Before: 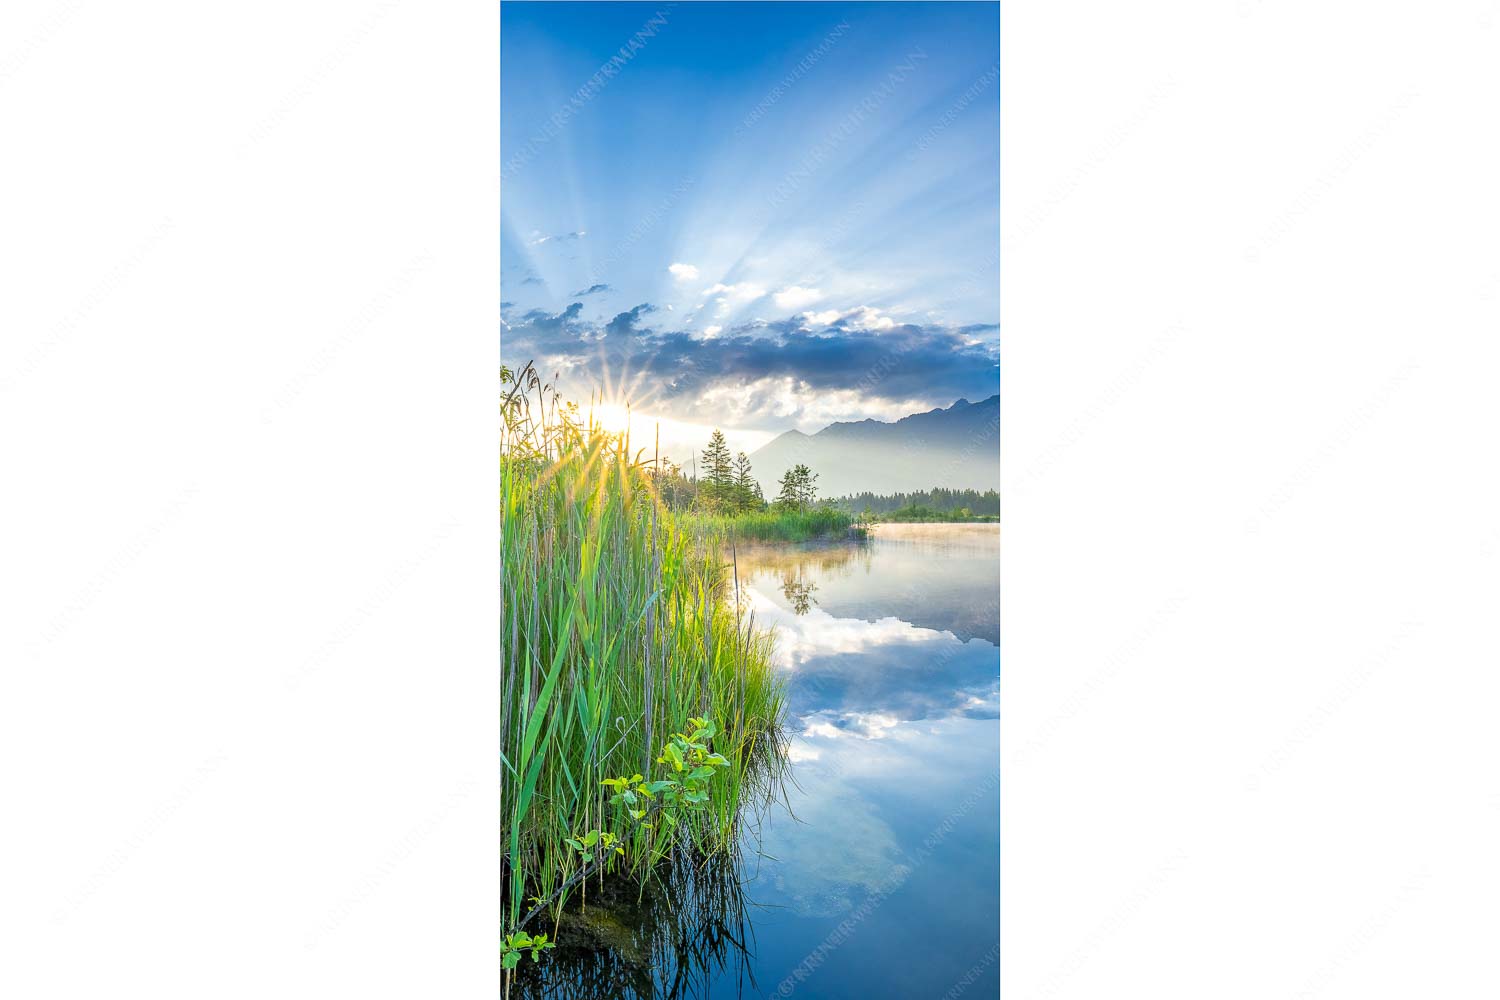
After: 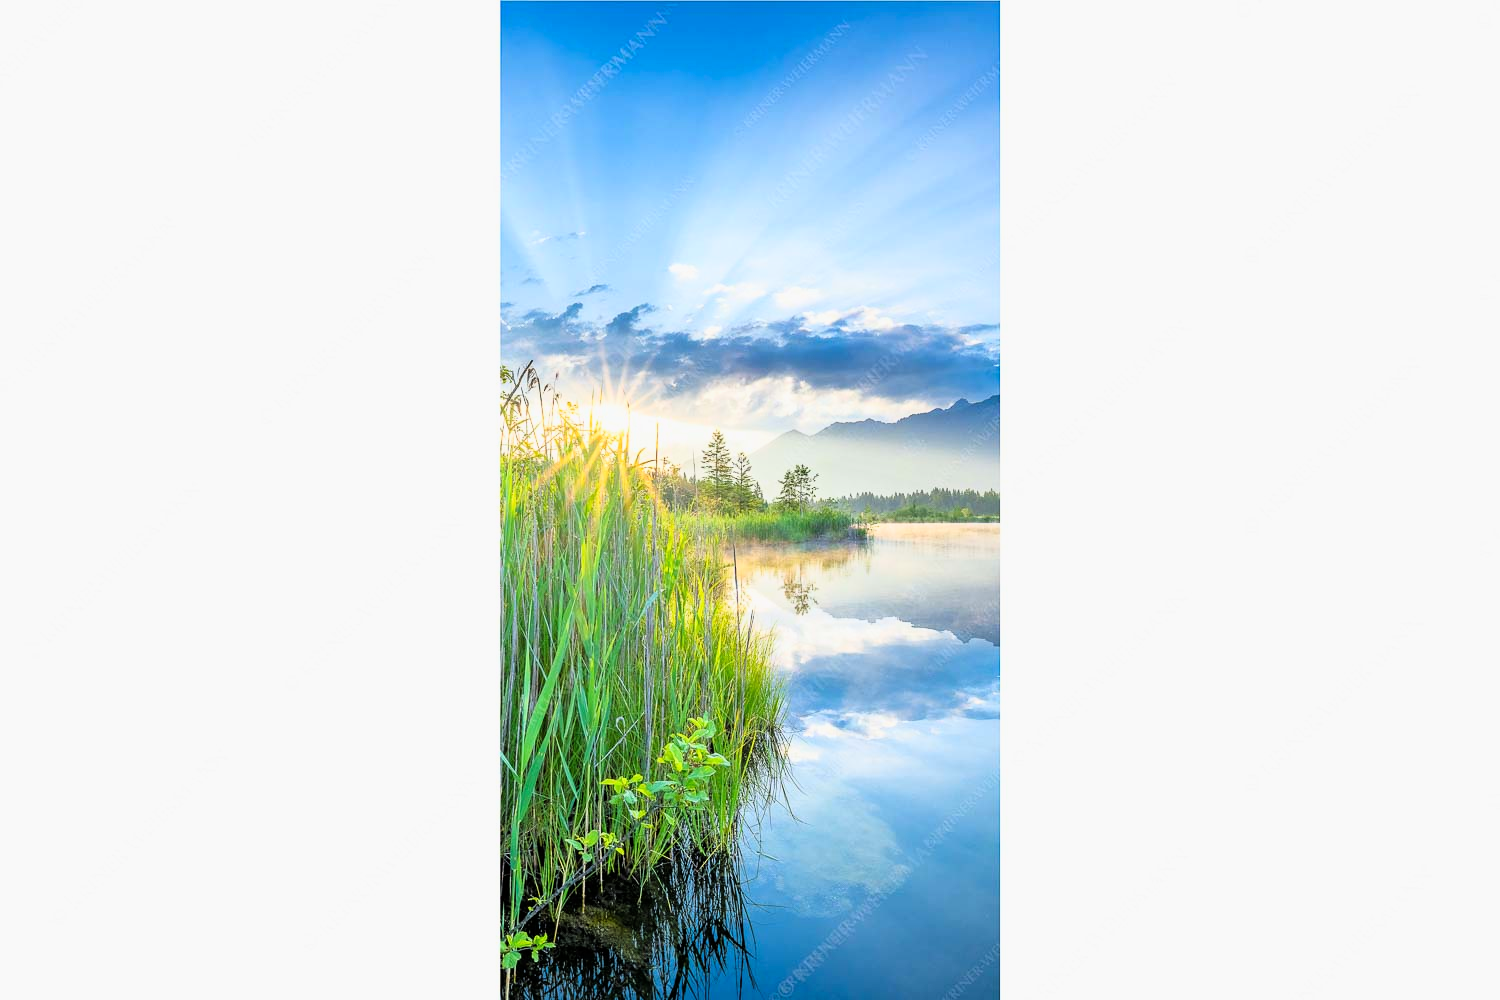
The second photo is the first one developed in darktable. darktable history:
tone curve: curves: ch0 [(0, 0) (0.062, 0.023) (0.168, 0.142) (0.359, 0.419) (0.469, 0.544) (0.634, 0.722) (0.839, 0.909) (0.998, 0.978)]; ch1 [(0, 0) (0.437, 0.408) (0.472, 0.47) (0.502, 0.504) (0.527, 0.546) (0.568, 0.619) (0.608, 0.665) (0.669, 0.748) (0.859, 0.899) (1, 1)]; ch2 [(0, 0) (0.33, 0.301) (0.421, 0.443) (0.473, 0.498) (0.509, 0.5) (0.535, 0.564) (0.575, 0.625) (0.608, 0.667) (1, 1)], color space Lab, linked channels, preserve colors none
